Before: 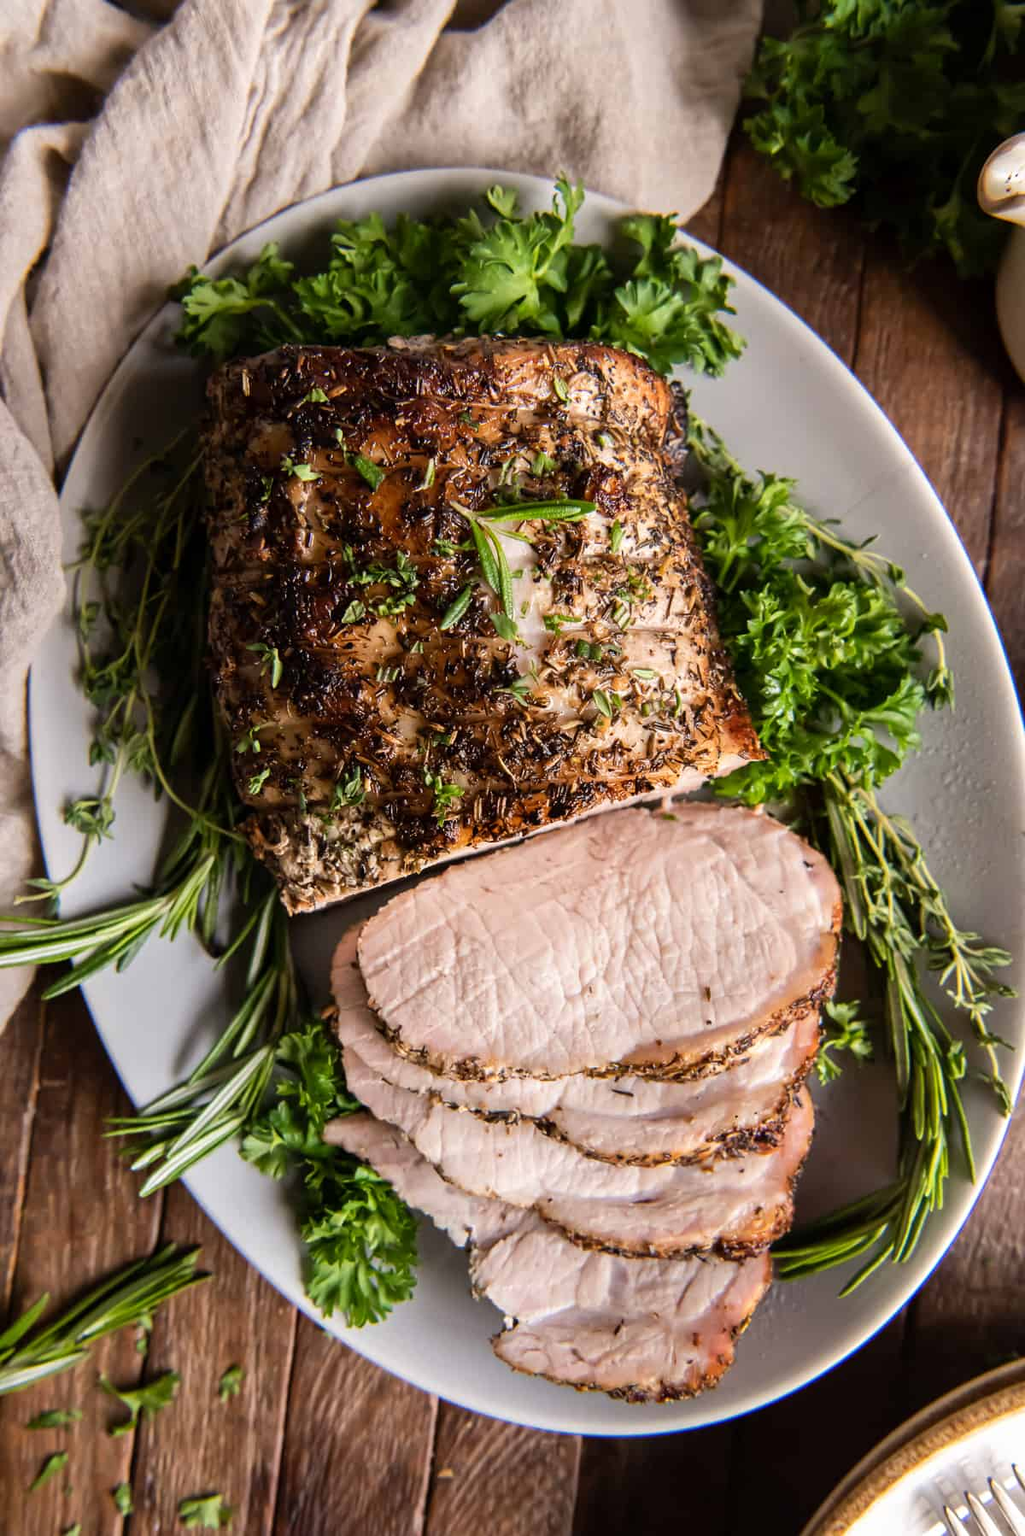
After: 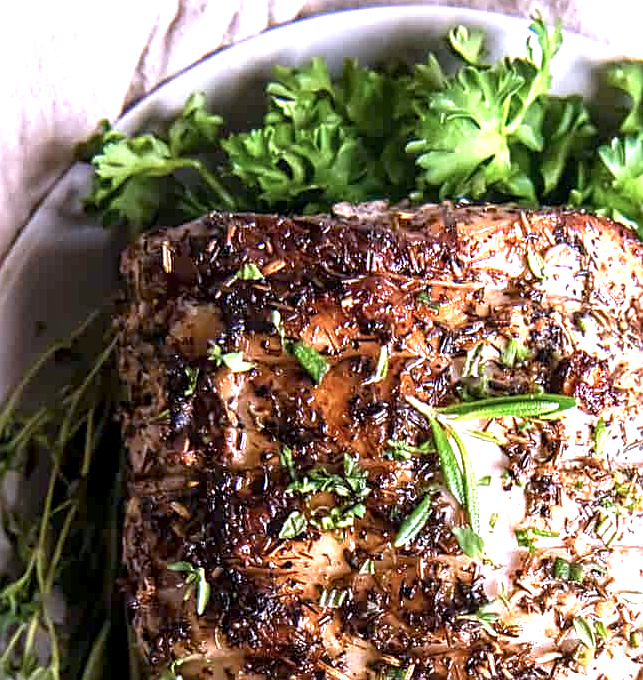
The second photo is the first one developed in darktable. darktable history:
color calibration: illuminant as shot in camera, x 0.379, y 0.396, temperature 4138.76 K
sharpen: on, module defaults
local contrast: on, module defaults
exposure: black level correction 0.001, exposure 1.398 EV, compensate exposure bias true, compensate highlight preservation false
crop: left 10.121%, top 10.631%, right 36.218%, bottom 51.526%
